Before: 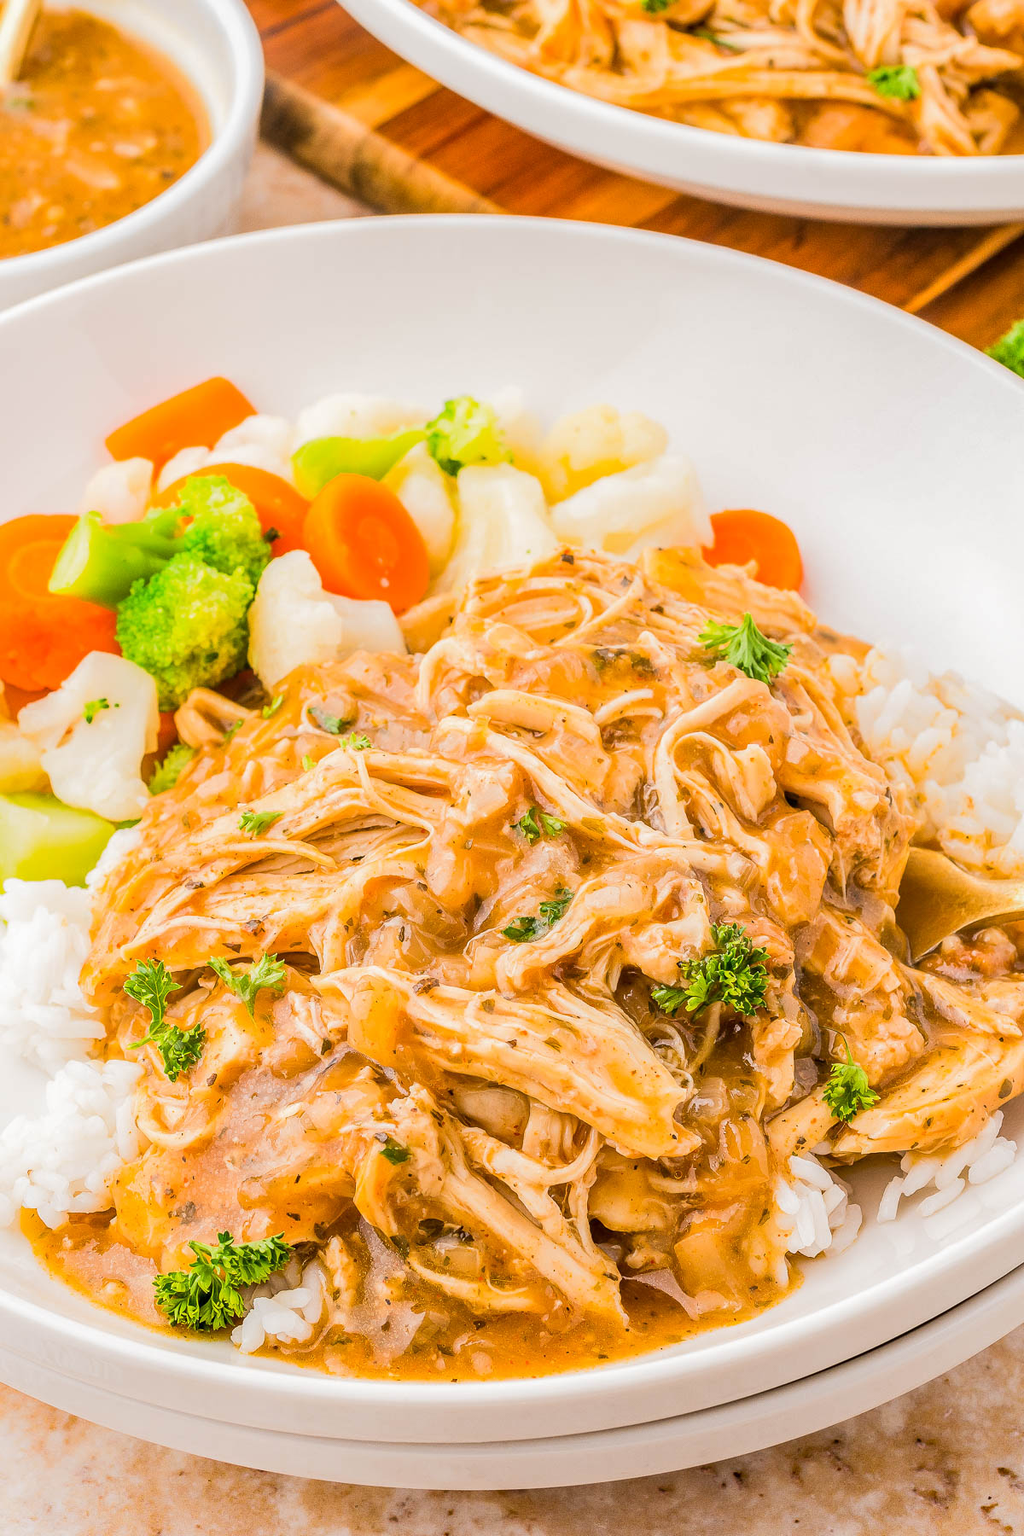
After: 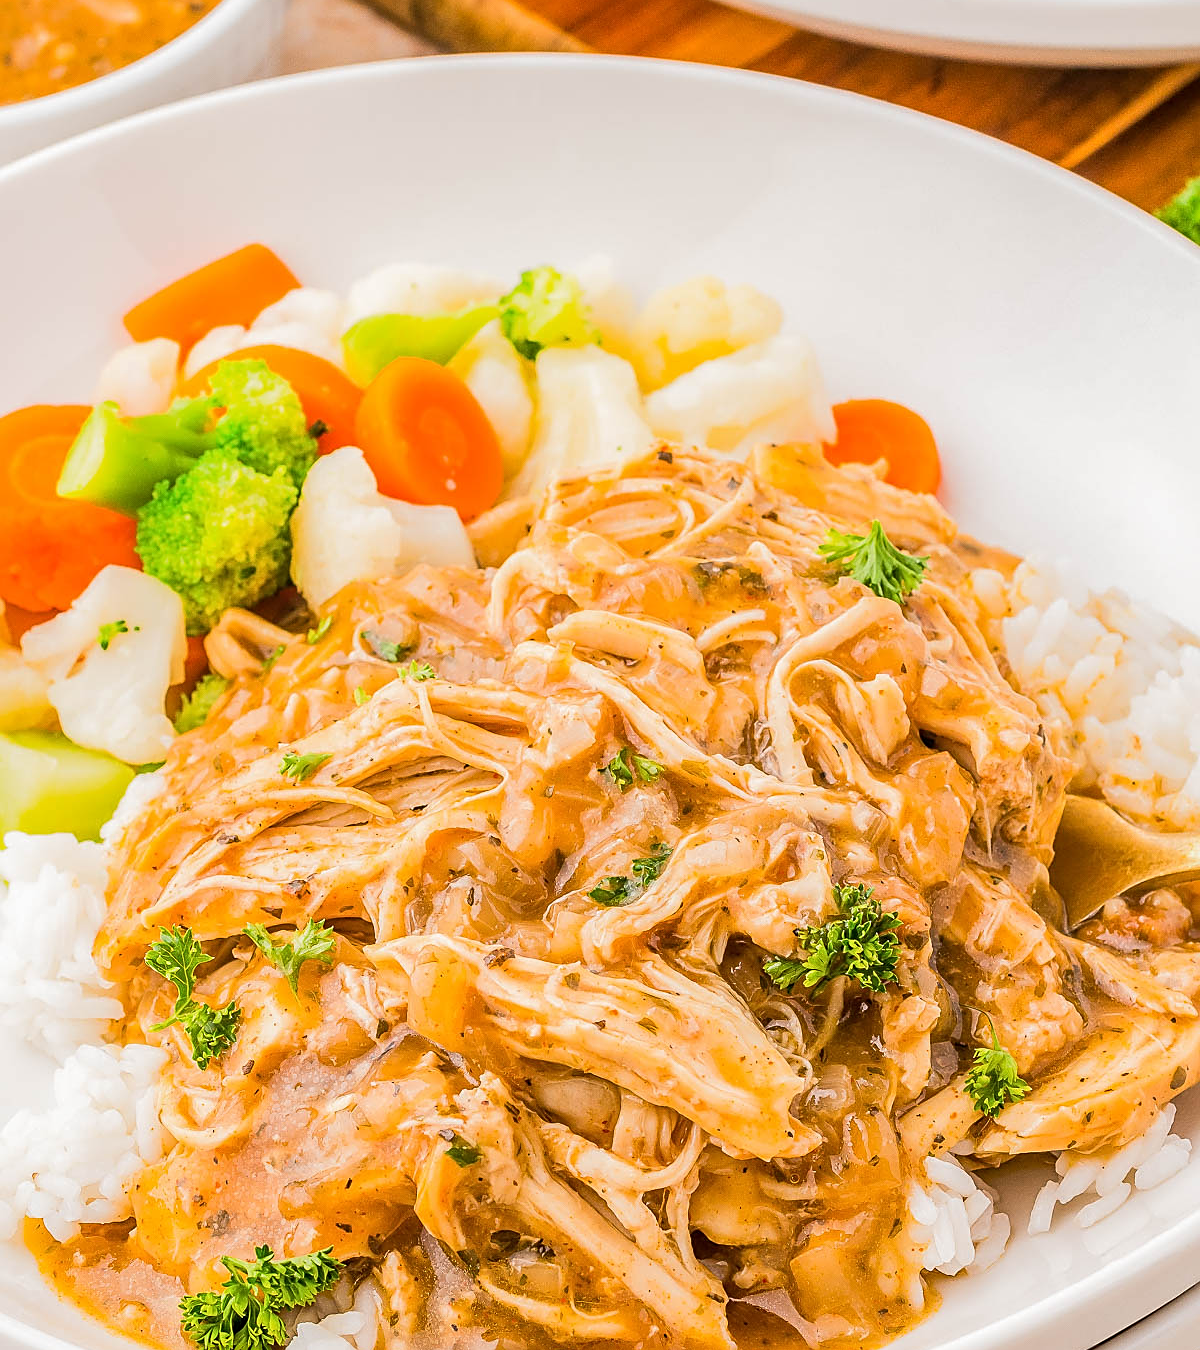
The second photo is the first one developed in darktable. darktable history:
crop: top 11.039%, bottom 13.918%
sharpen: on, module defaults
